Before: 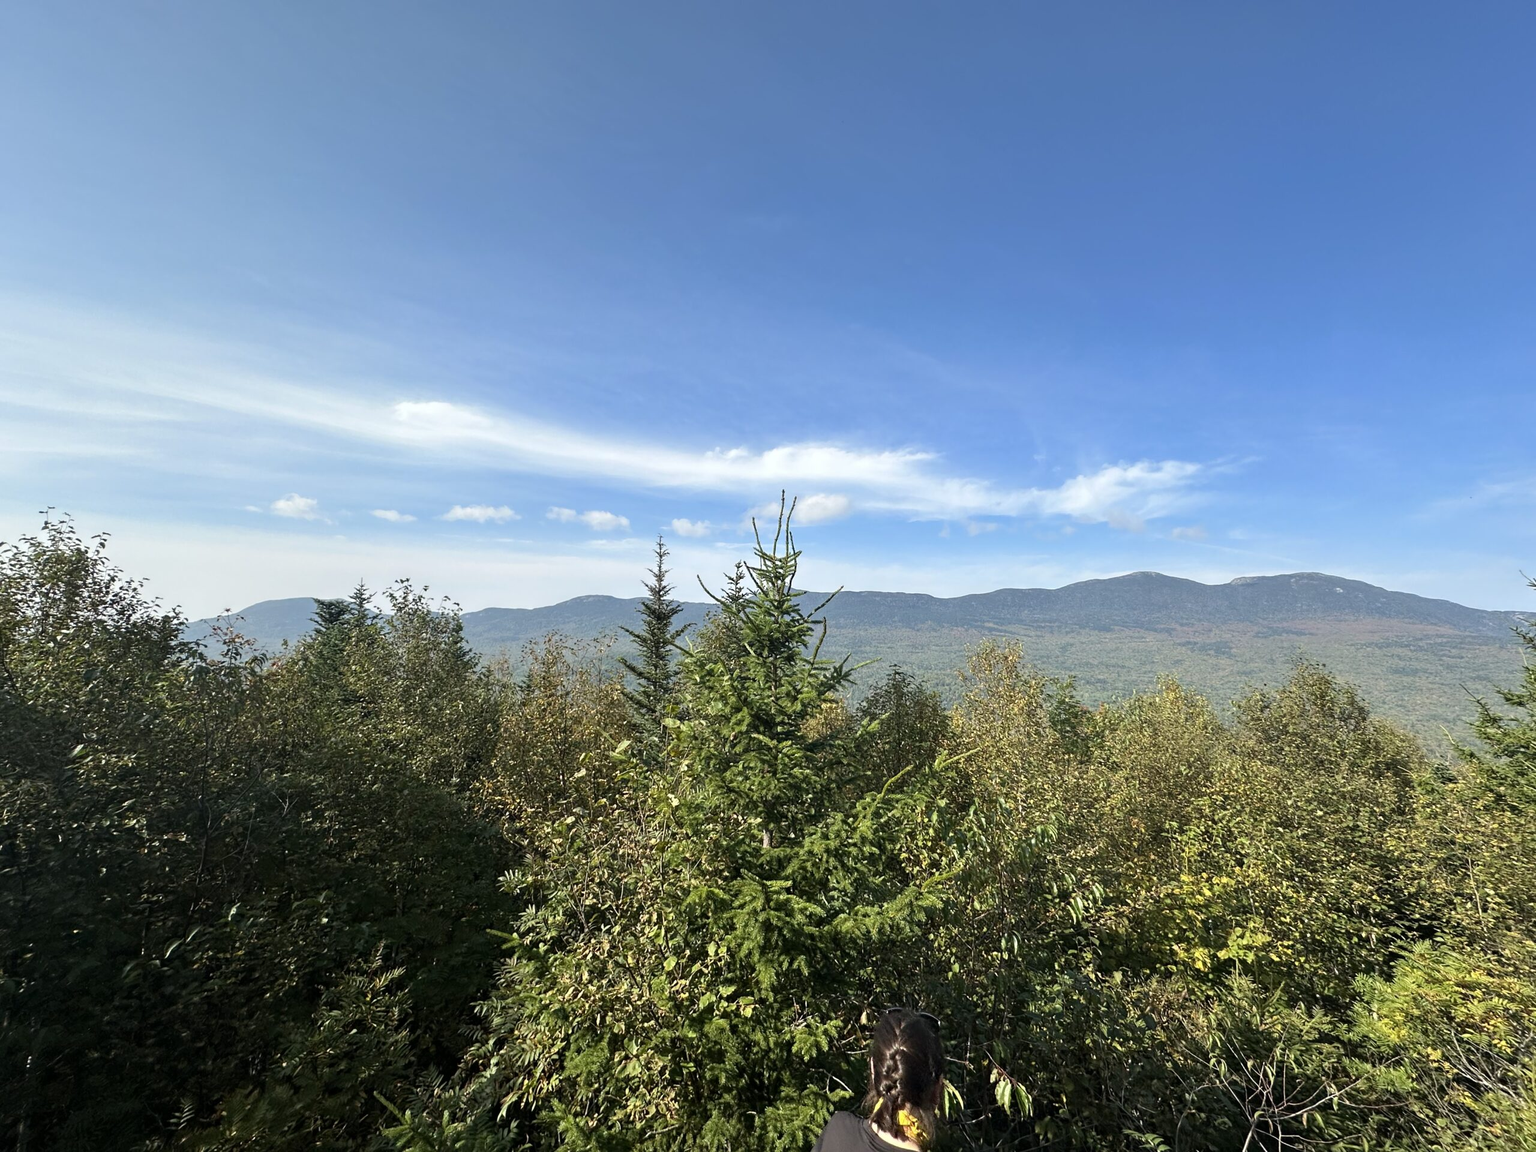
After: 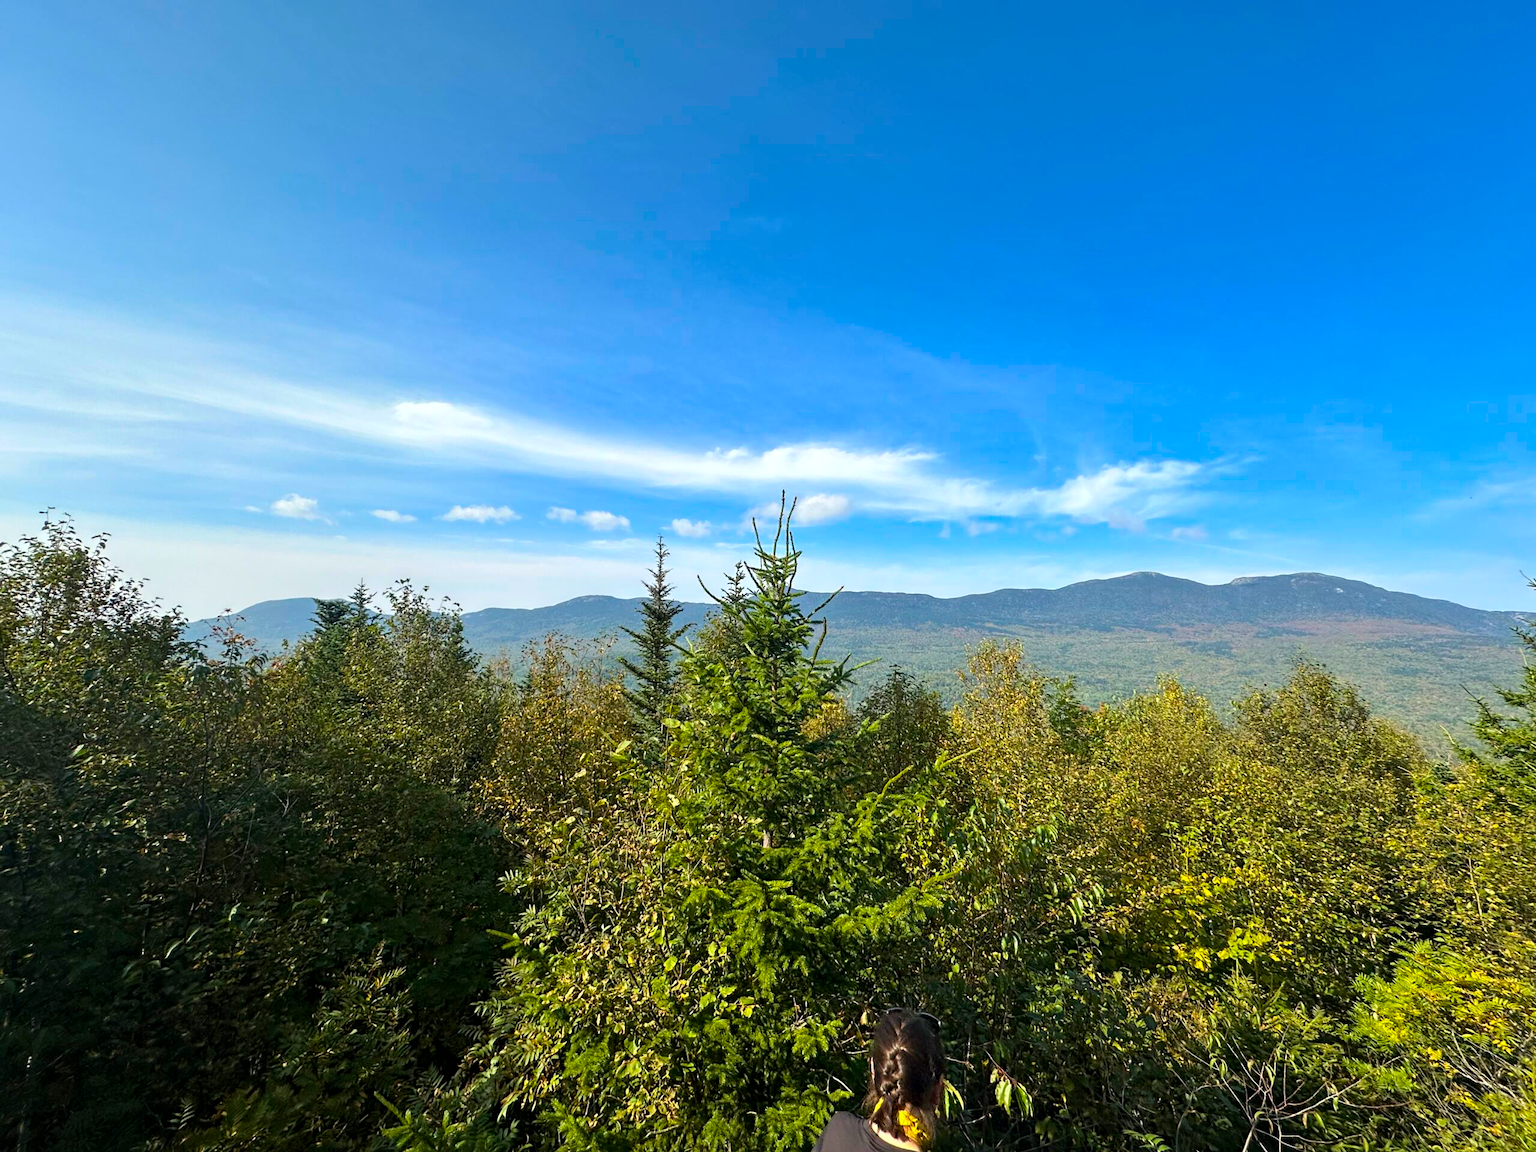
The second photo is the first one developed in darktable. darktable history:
local contrast: mode bilateral grid, contrast 21, coarseness 49, detail 119%, midtone range 0.2
color balance rgb: linear chroma grading › global chroma 6.679%, perceptual saturation grading › global saturation 13.168%, global vibrance 40.154%
